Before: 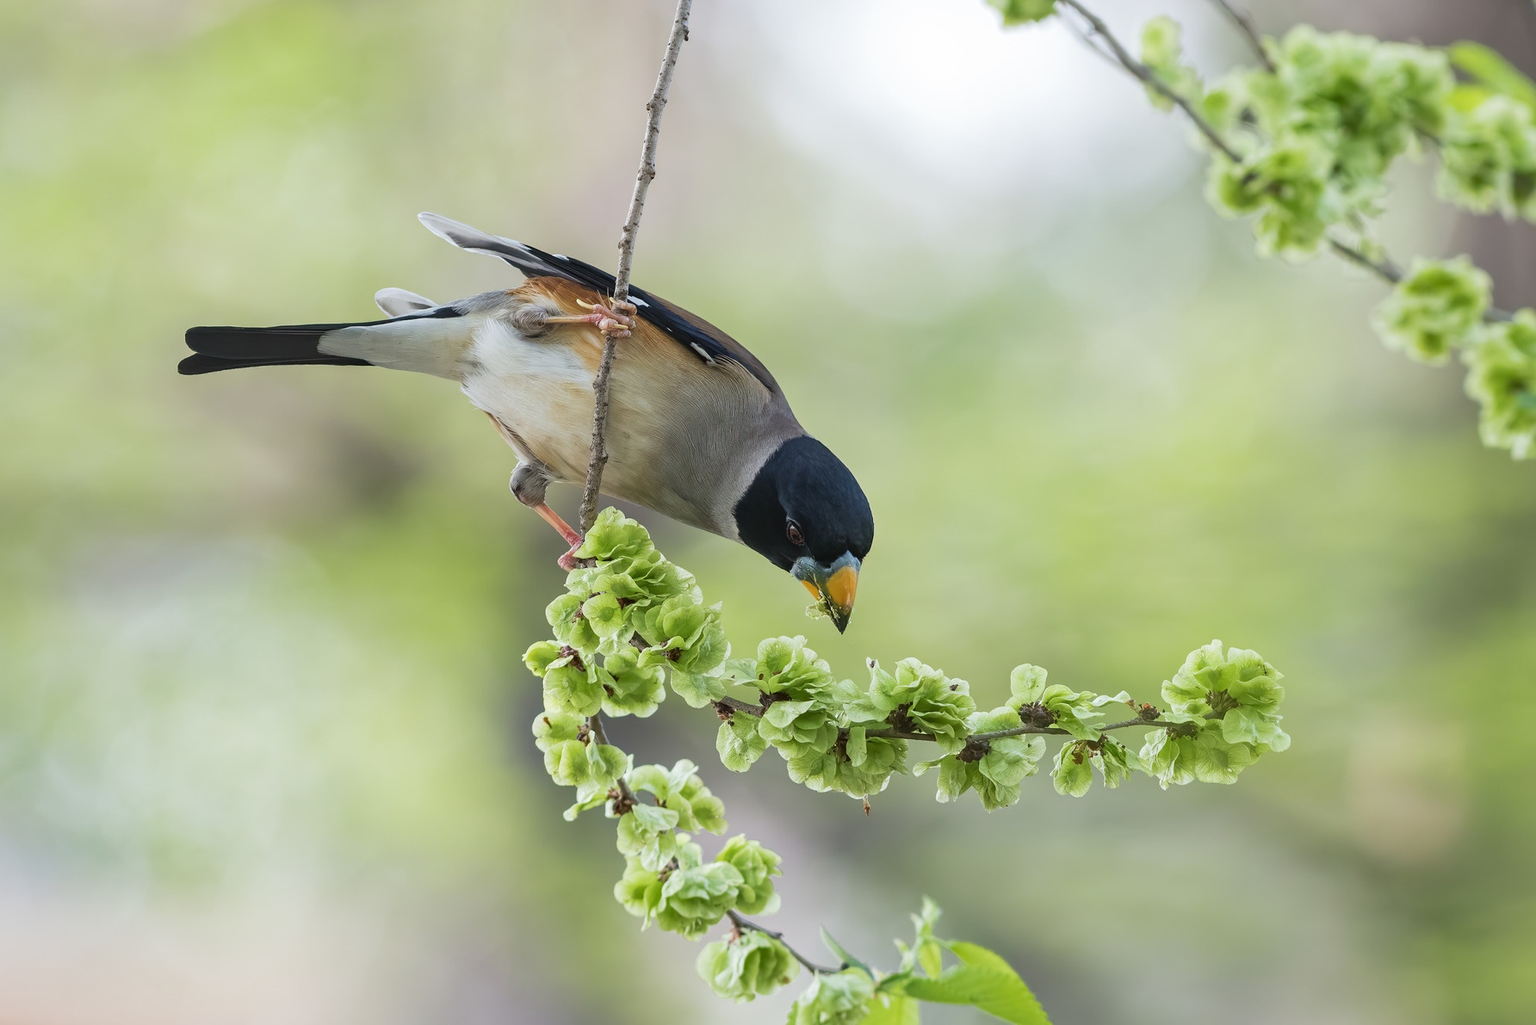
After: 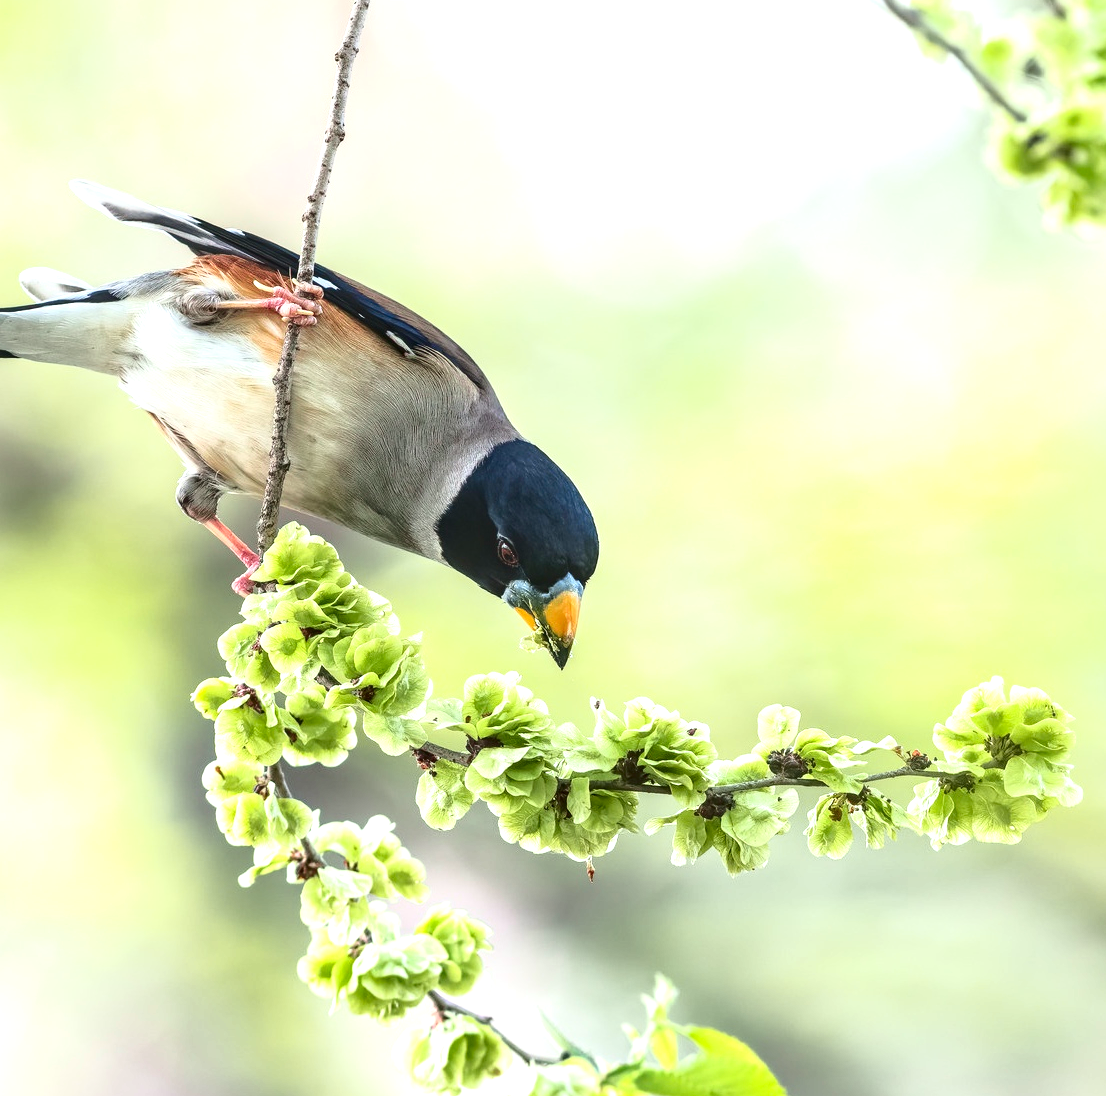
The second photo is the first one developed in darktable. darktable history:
local contrast: on, module defaults
contrast brightness saturation: contrast 0.131, brightness -0.055, saturation 0.15
tone curve: curves: ch0 [(0, 0.021) (0.059, 0.053) (0.212, 0.18) (0.337, 0.304) (0.495, 0.505) (0.725, 0.731) (0.89, 0.919) (1, 1)]; ch1 [(0, 0) (0.094, 0.081) (0.285, 0.299) (0.413, 0.43) (0.479, 0.475) (0.54, 0.55) (0.615, 0.65) (0.683, 0.688) (1, 1)]; ch2 [(0, 0) (0.257, 0.217) (0.434, 0.434) (0.498, 0.507) (0.599, 0.578) (1, 1)], color space Lab, independent channels, preserve colors none
crop and rotate: left 23.327%, top 5.629%, right 14.663%, bottom 2.289%
exposure: black level correction 0.001, exposure 0.959 EV, compensate highlight preservation false
